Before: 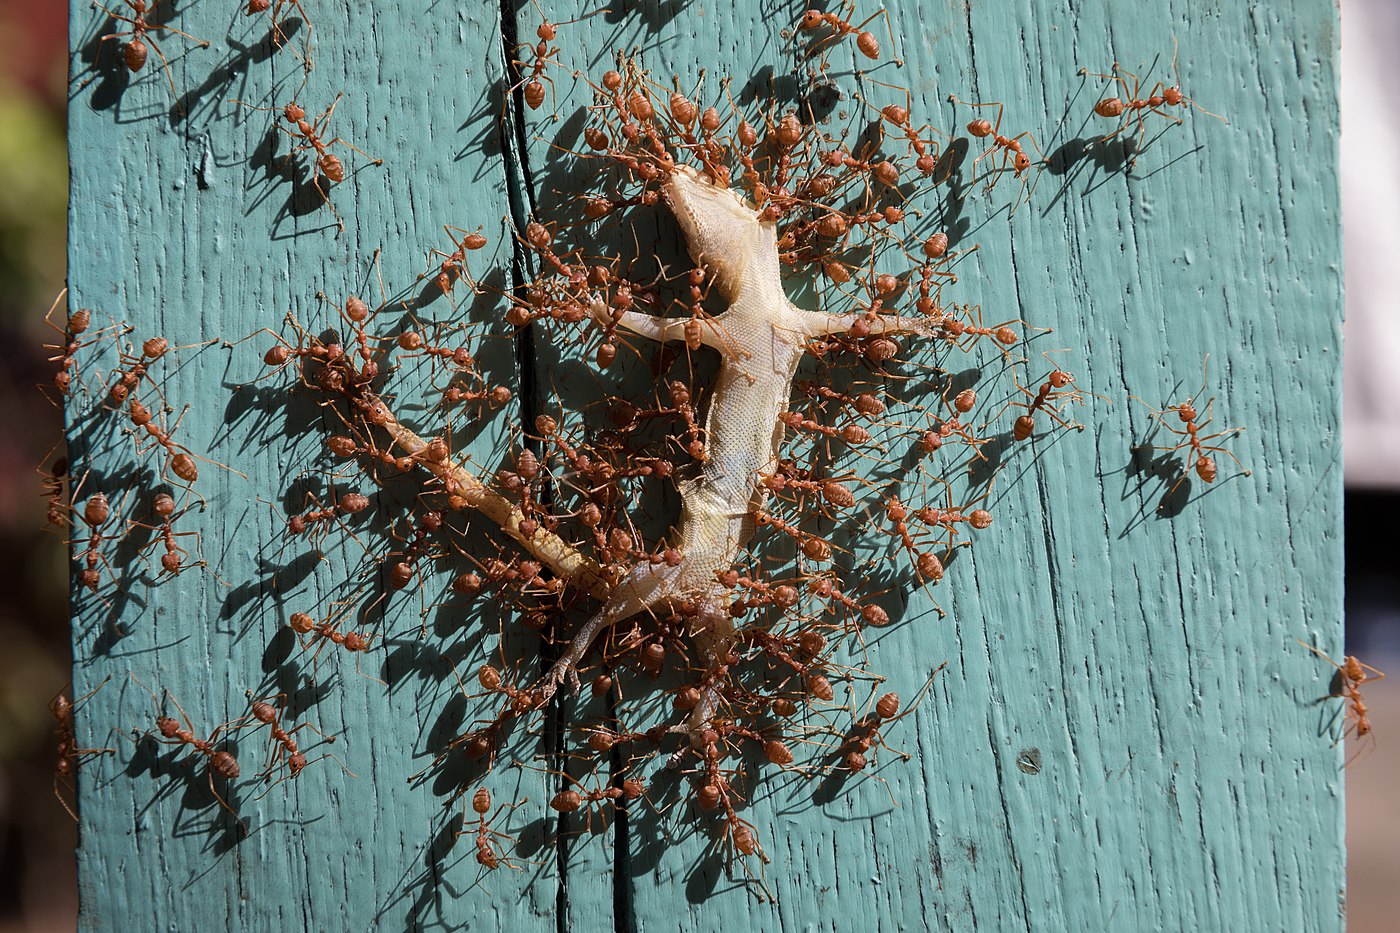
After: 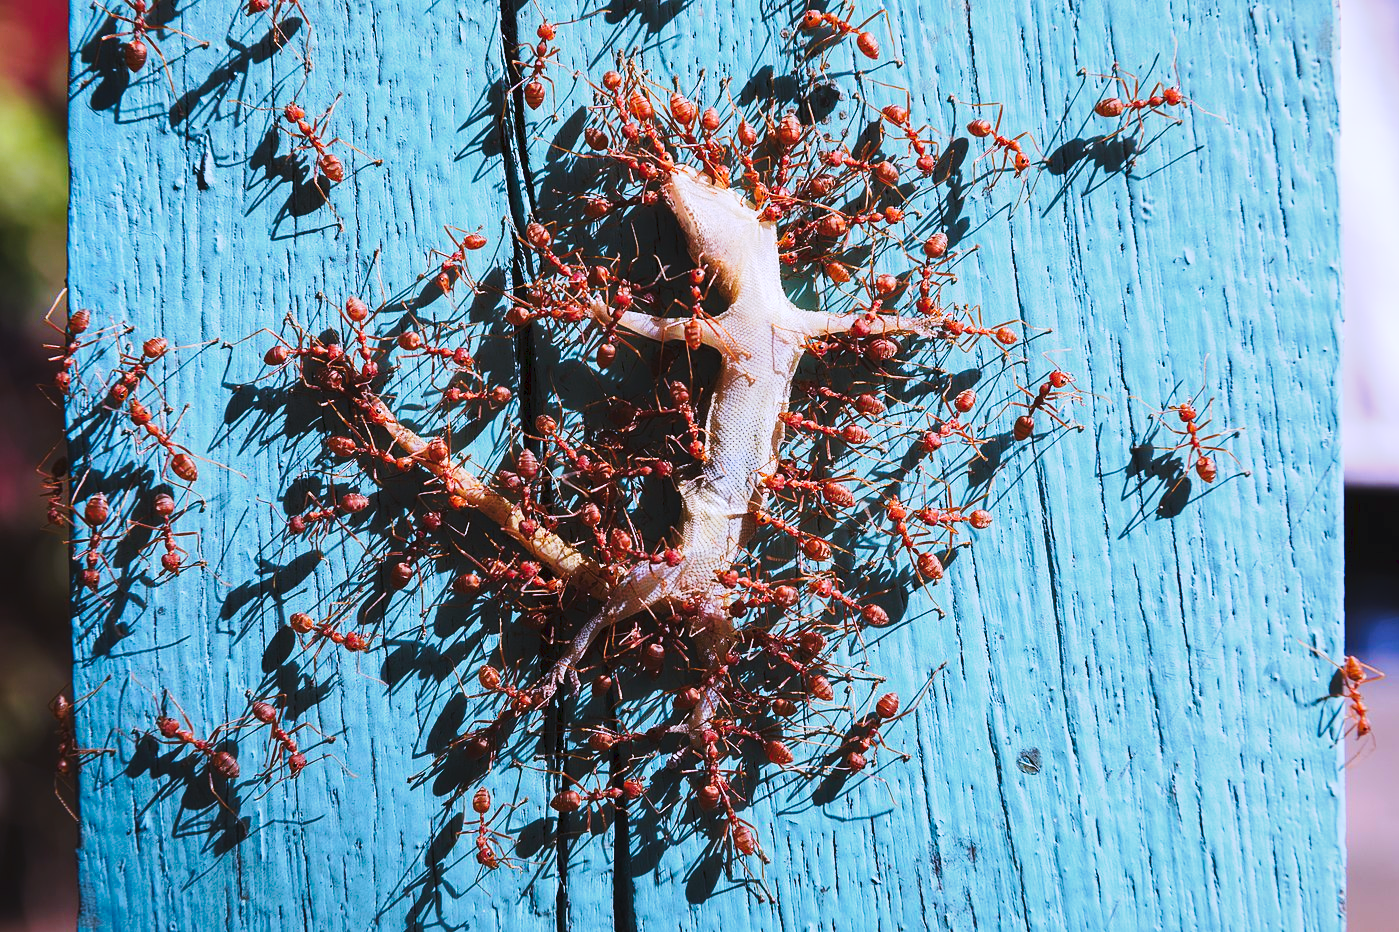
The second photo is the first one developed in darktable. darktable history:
color correction: saturation 1.32
color calibration: illuminant as shot in camera, x 0.379, y 0.396, temperature 4138.76 K
tone curve: curves: ch0 [(0, 0) (0.003, 0.045) (0.011, 0.054) (0.025, 0.069) (0.044, 0.083) (0.069, 0.101) (0.1, 0.119) (0.136, 0.146) (0.177, 0.177) (0.224, 0.221) (0.277, 0.277) (0.335, 0.362) (0.399, 0.452) (0.468, 0.571) (0.543, 0.666) (0.623, 0.758) (0.709, 0.853) (0.801, 0.896) (0.898, 0.945) (1, 1)], preserve colors none
